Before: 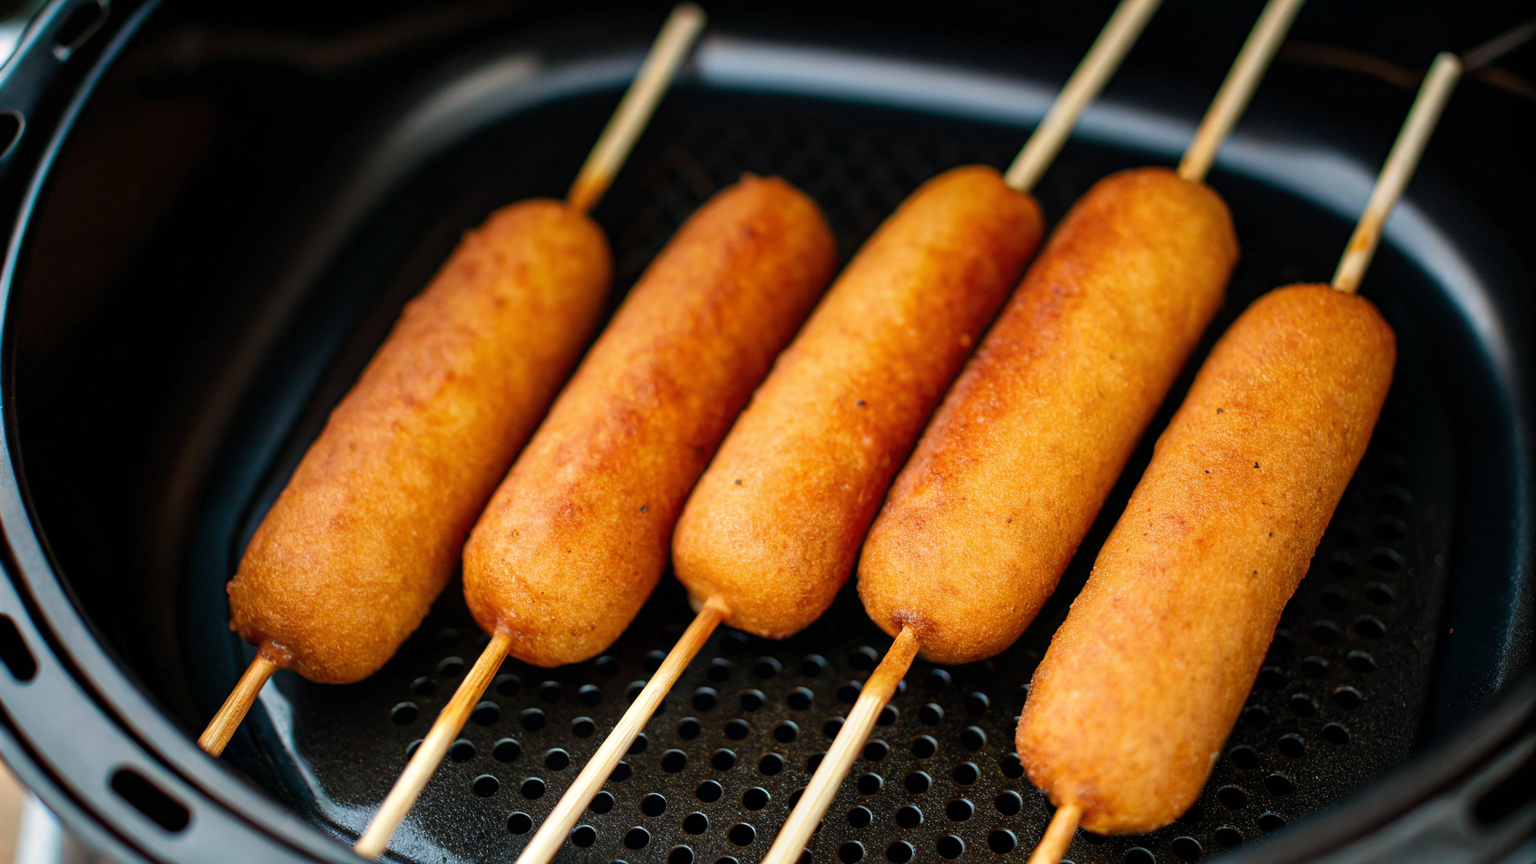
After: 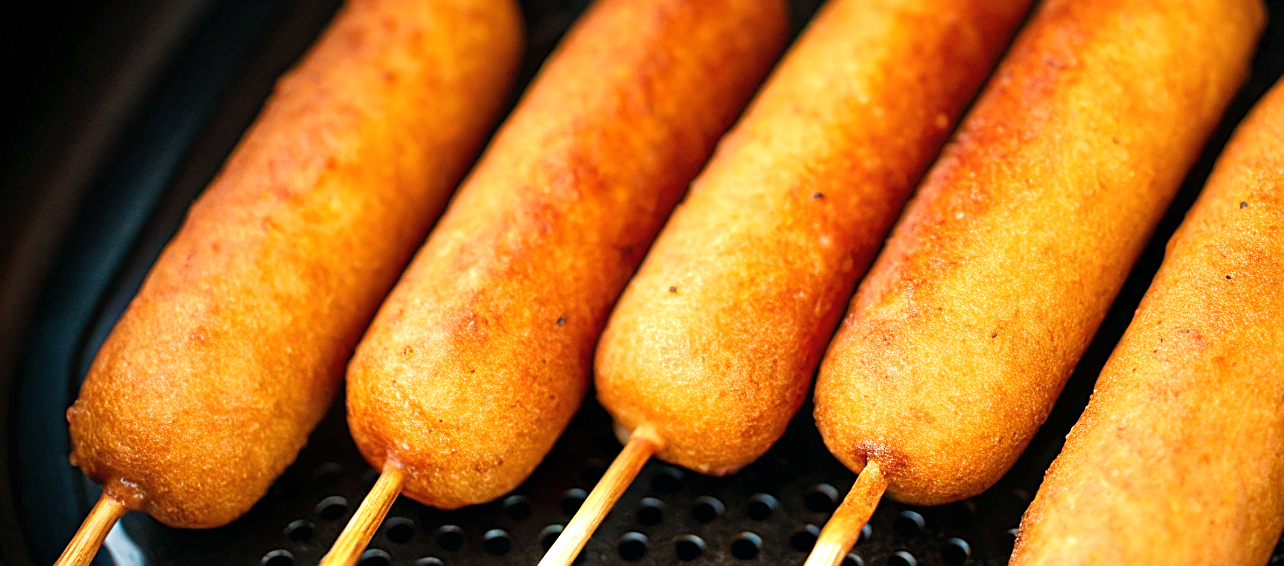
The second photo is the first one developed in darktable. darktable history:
rotate and perspective: automatic cropping original format, crop left 0, crop top 0
crop: left 11.123%, top 27.61%, right 18.3%, bottom 17.034%
sharpen: on, module defaults
tone equalizer: on, module defaults
exposure: exposure 0.566 EV, compensate highlight preservation false
